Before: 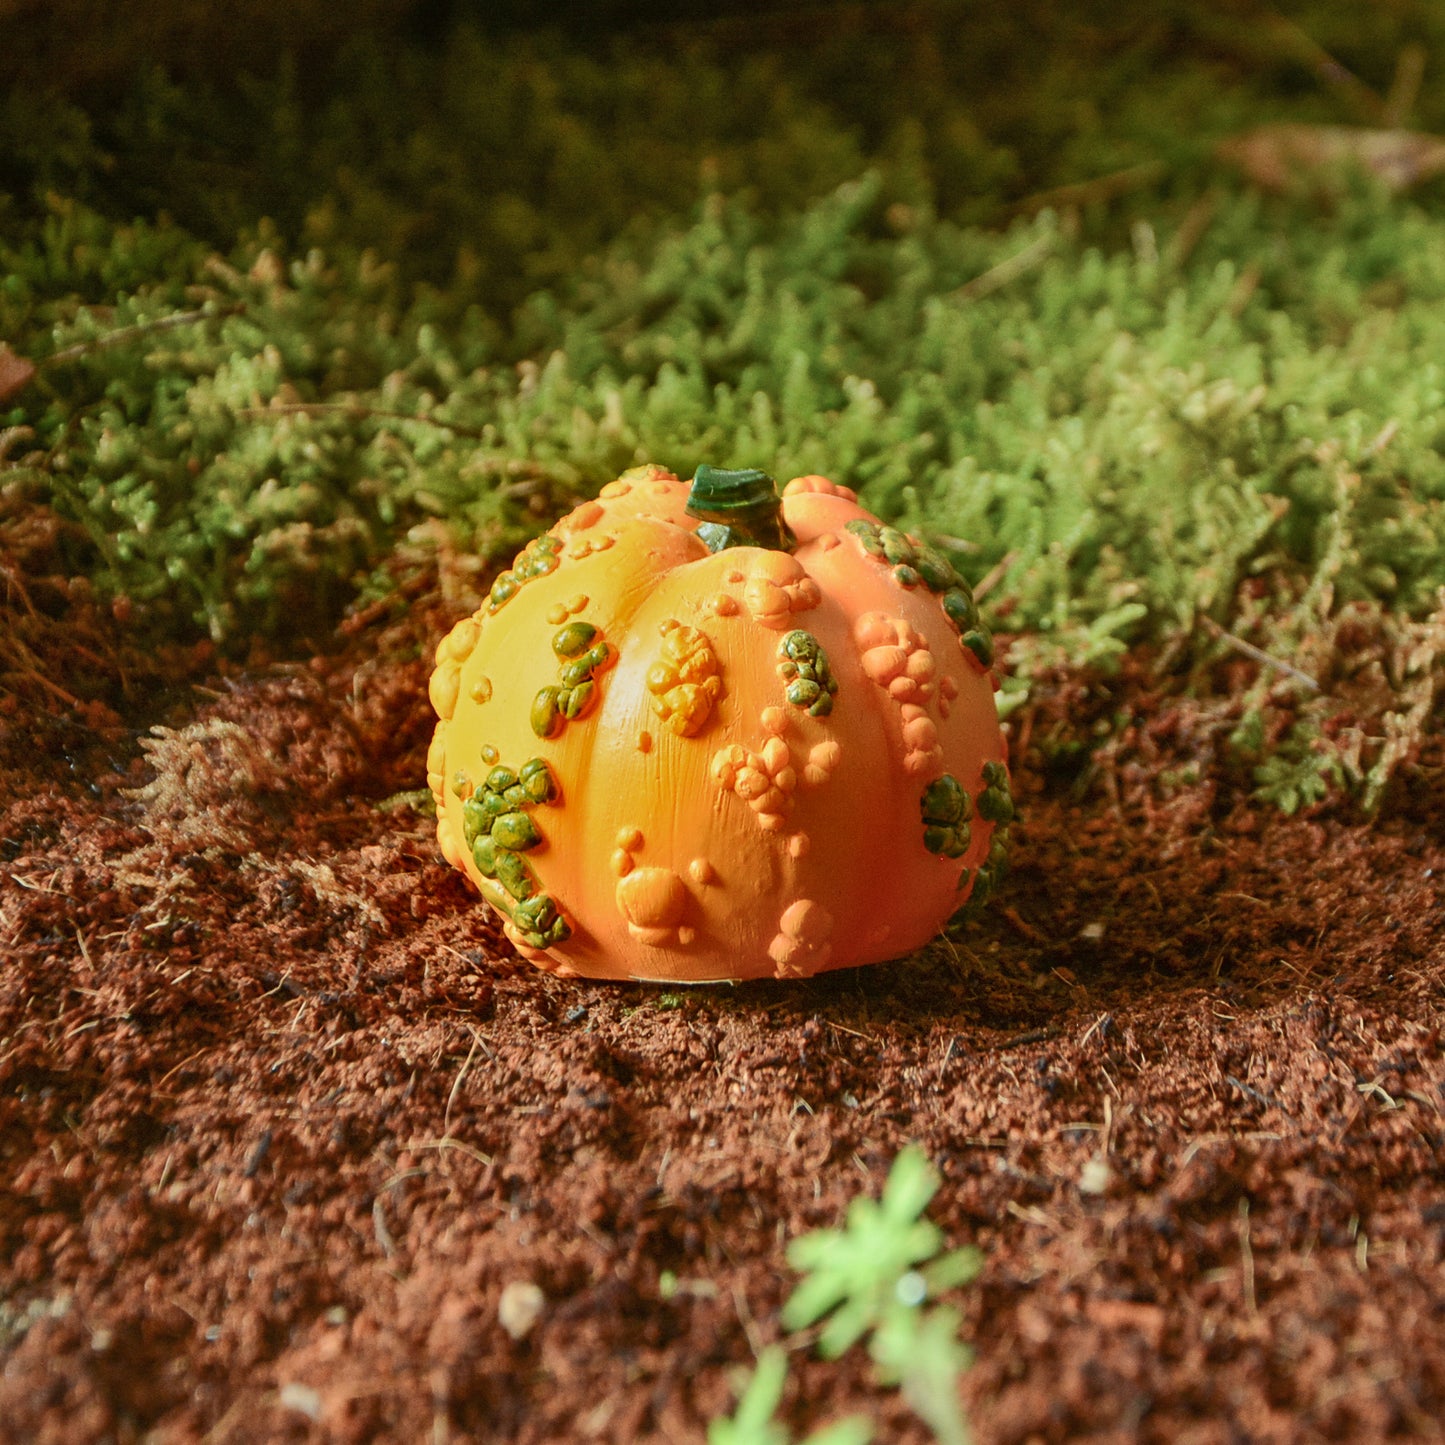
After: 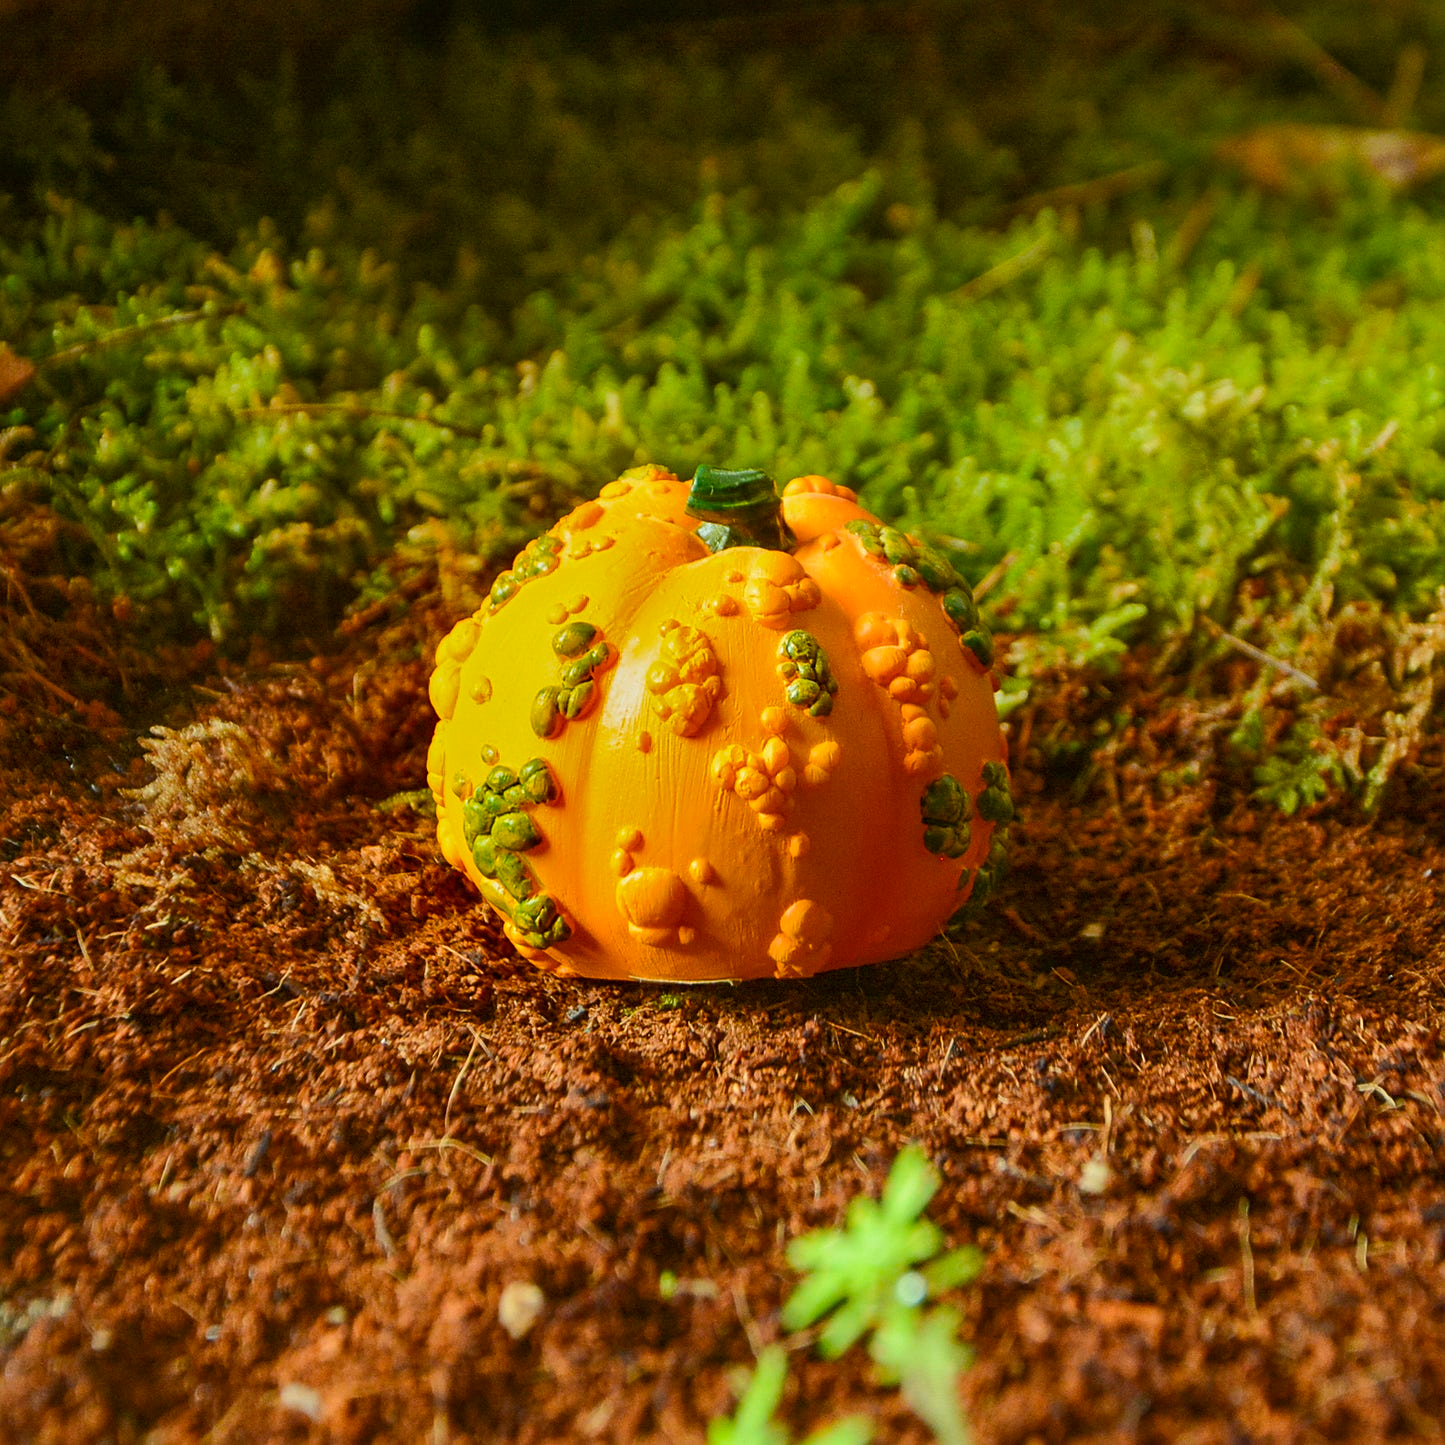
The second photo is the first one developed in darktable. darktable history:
color balance rgb: linear chroma grading › global chroma 15%, perceptual saturation grading › global saturation 30%
sharpen: radius 1.272, amount 0.305, threshold 0
